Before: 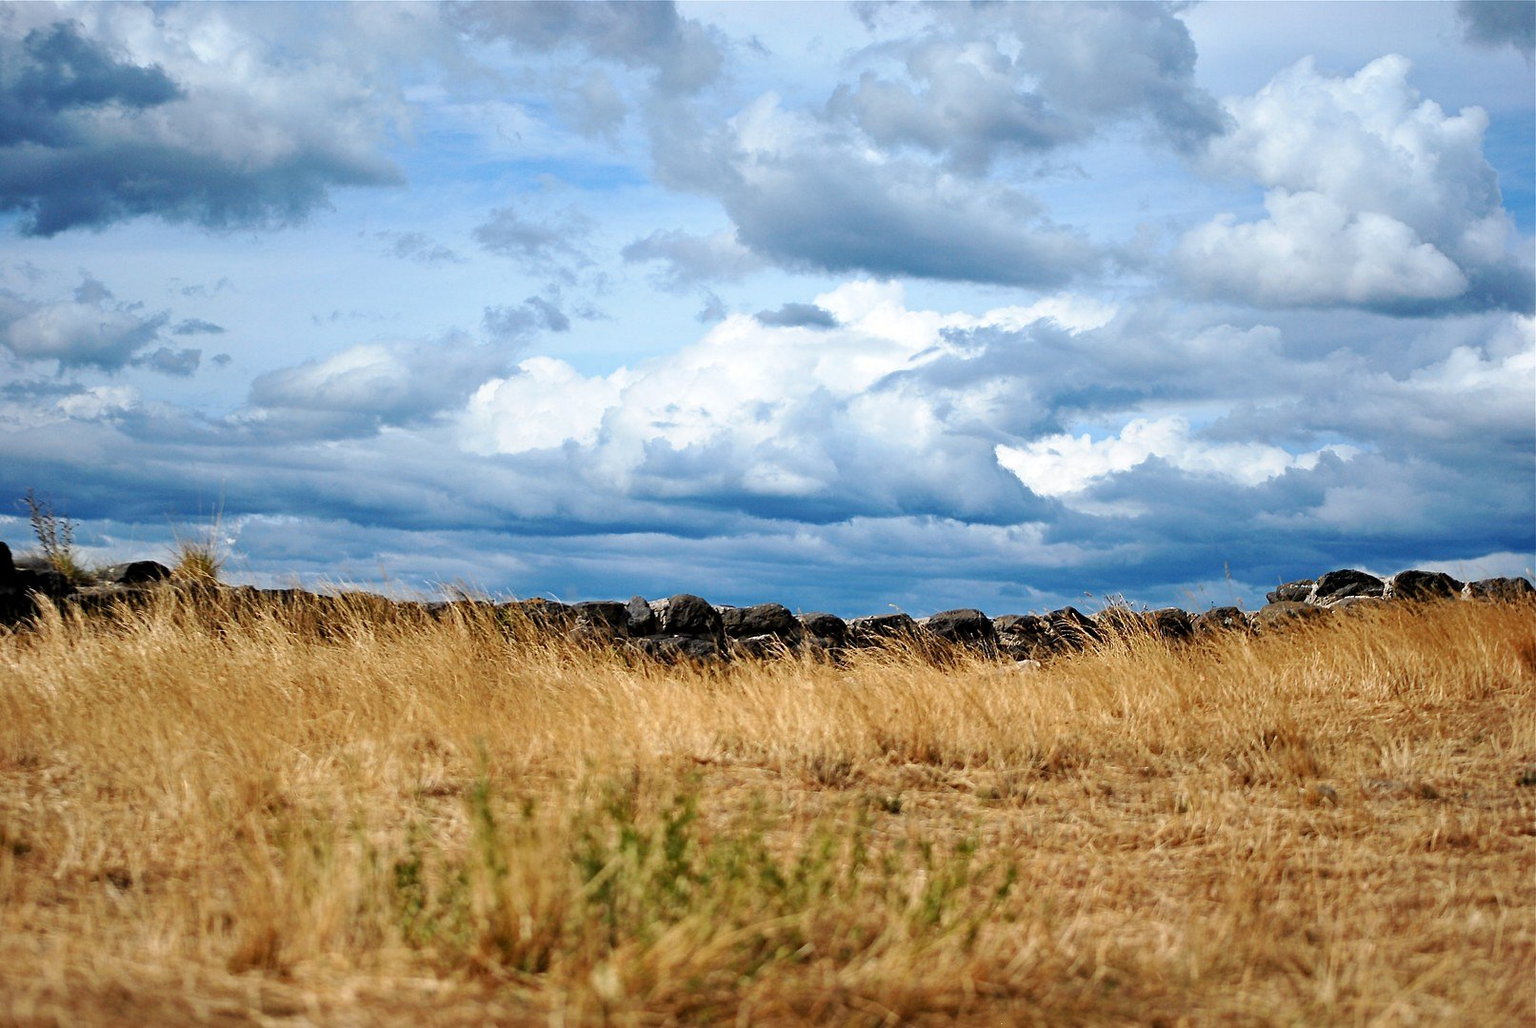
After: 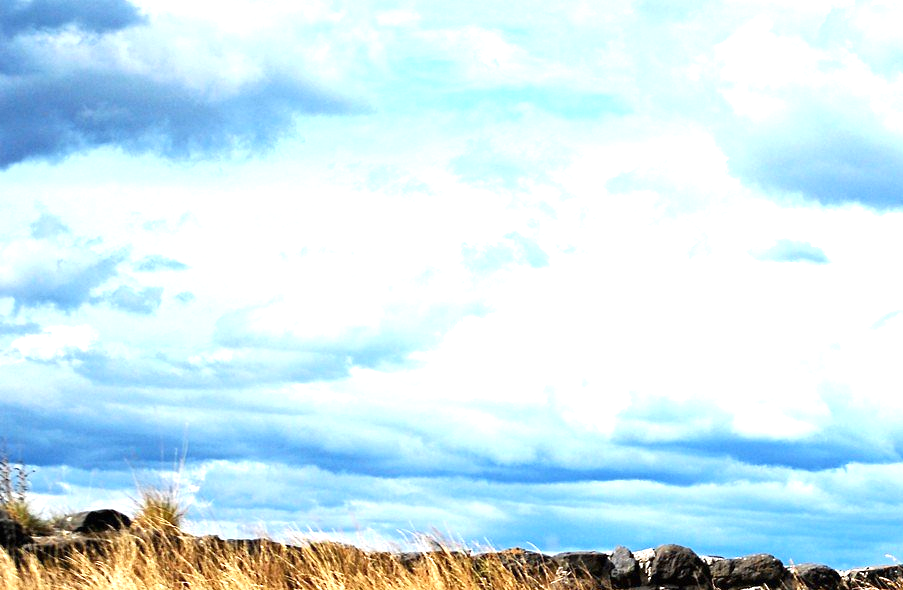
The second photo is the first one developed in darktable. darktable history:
exposure: black level correction 0, exposure 1.283 EV, compensate exposure bias true, compensate highlight preservation false
crop and rotate: left 3.024%, top 7.535%, right 40.993%, bottom 37.779%
